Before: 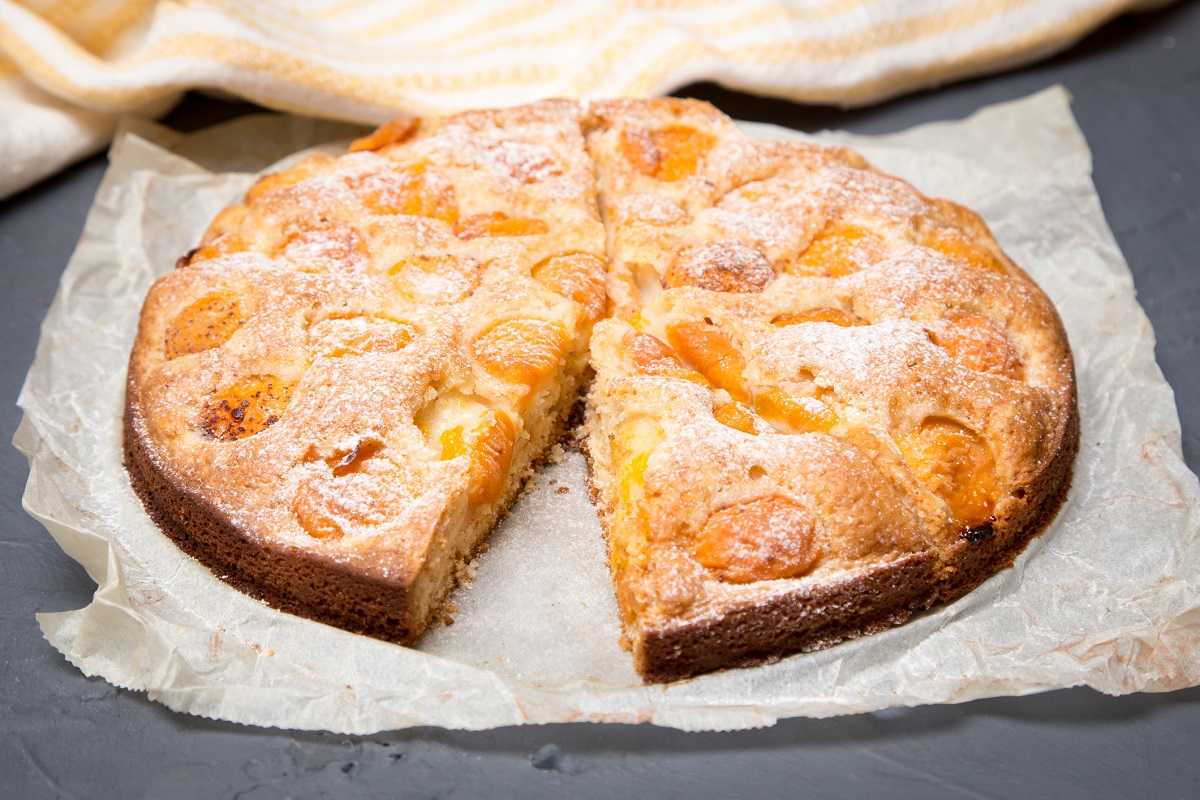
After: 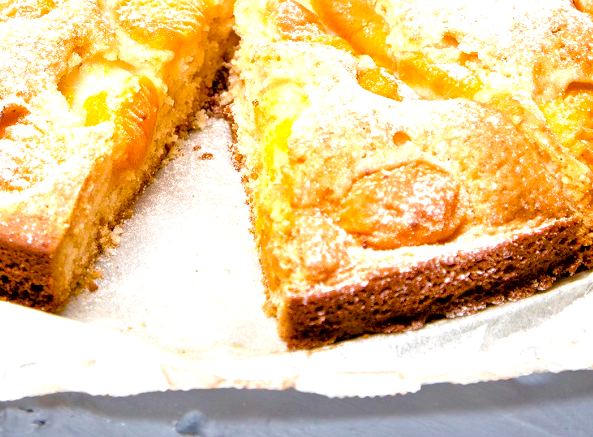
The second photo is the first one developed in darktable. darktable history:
exposure: black level correction 0.004, exposure 0.014 EV, compensate highlight preservation false
tone equalizer: -7 EV 0.15 EV, -6 EV 0.6 EV, -5 EV 1.15 EV, -4 EV 1.33 EV, -3 EV 1.15 EV, -2 EV 0.6 EV, -1 EV 0.15 EV, mask exposure compensation -0.5 EV
crop: left 29.672%, top 41.786%, right 20.851%, bottom 3.487%
color balance rgb: linear chroma grading › shadows -2.2%, linear chroma grading › highlights -15%, linear chroma grading › global chroma -10%, linear chroma grading › mid-tones -10%, perceptual saturation grading › global saturation 45%, perceptual saturation grading › highlights -50%, perceptual saturation grading › shadows 30%, perceptual brilliance grading › global brilliance 18%, global vibrance 45%
